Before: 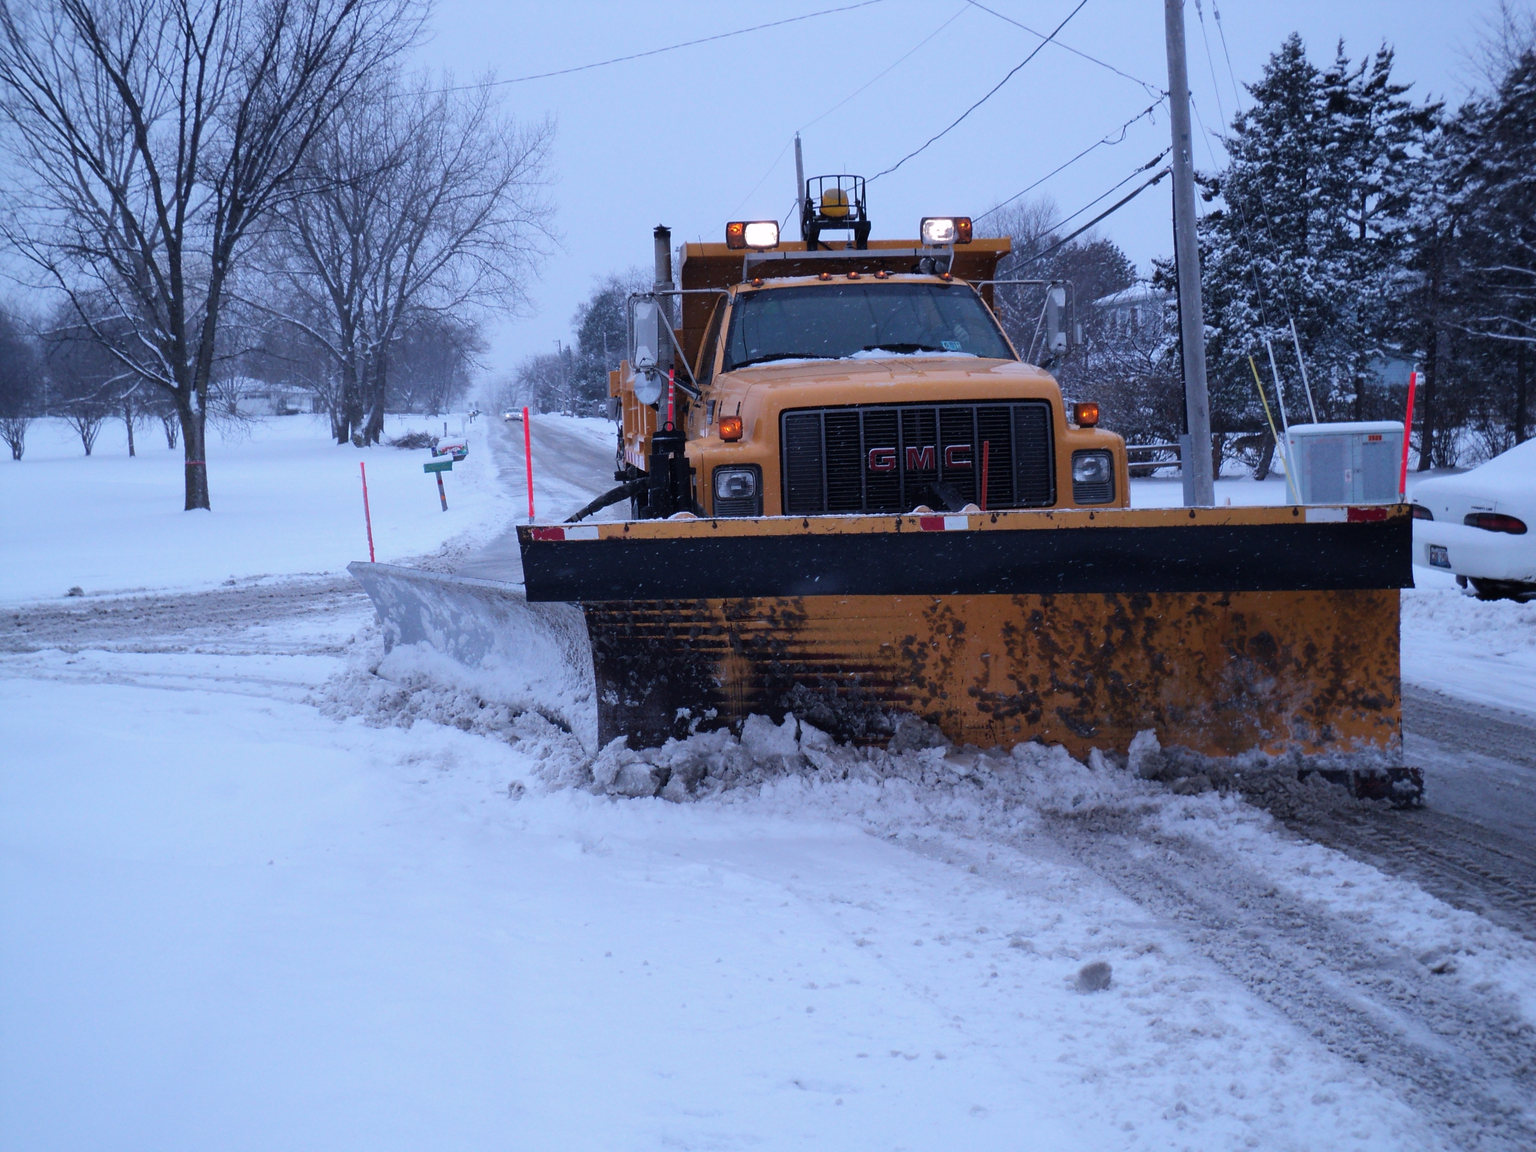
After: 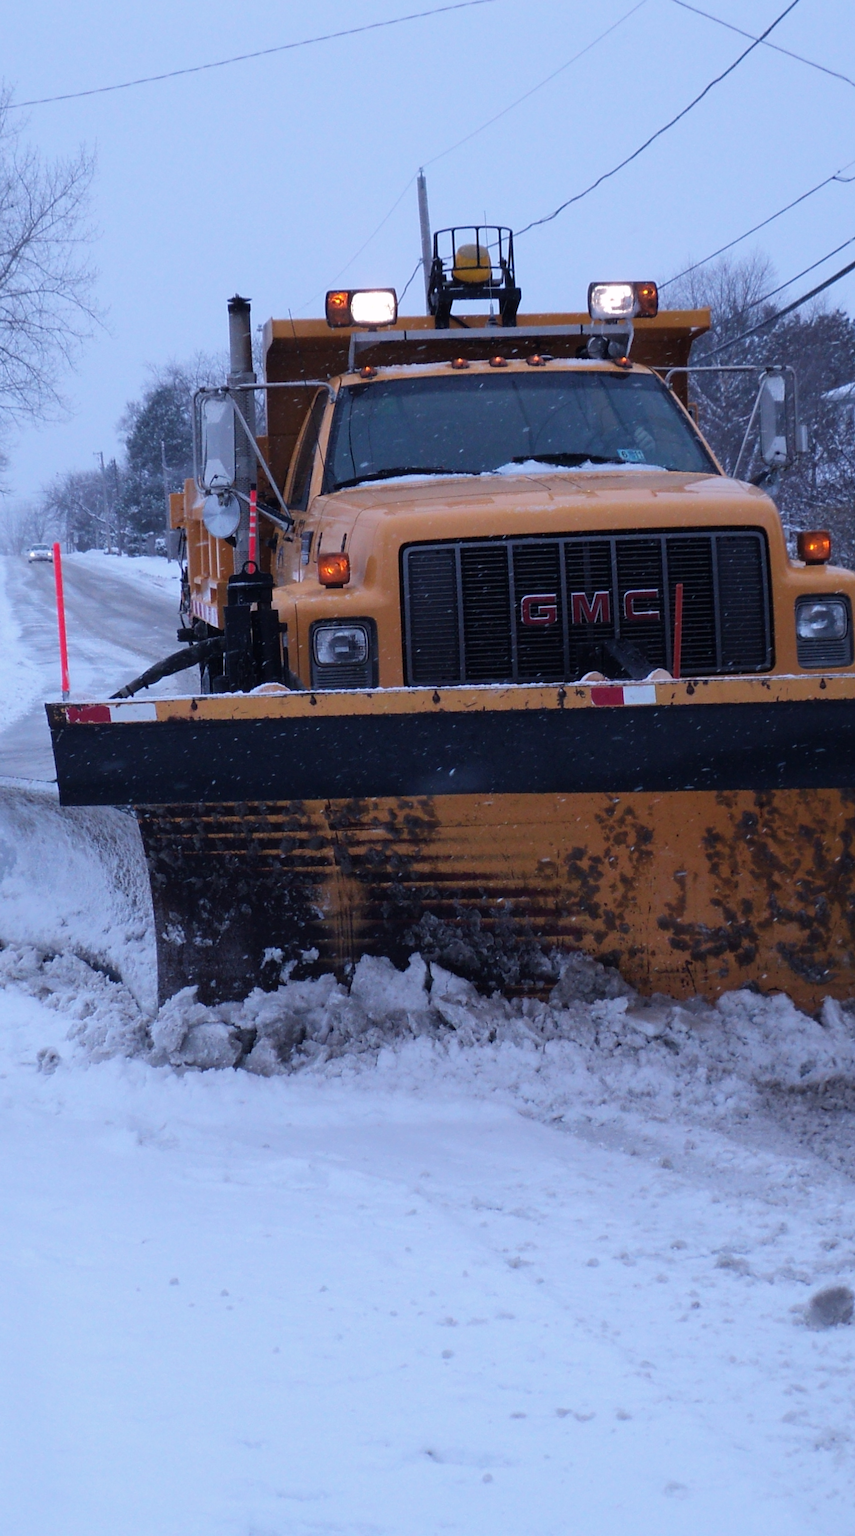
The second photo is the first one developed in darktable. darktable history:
crop: left 31.229%, right 27.105%
rotate and perspective: rotation -0.45°, automatic cropping original format, crop left 0.008, crop right 0.992, crop top 0.012, crop bottom 0.988
